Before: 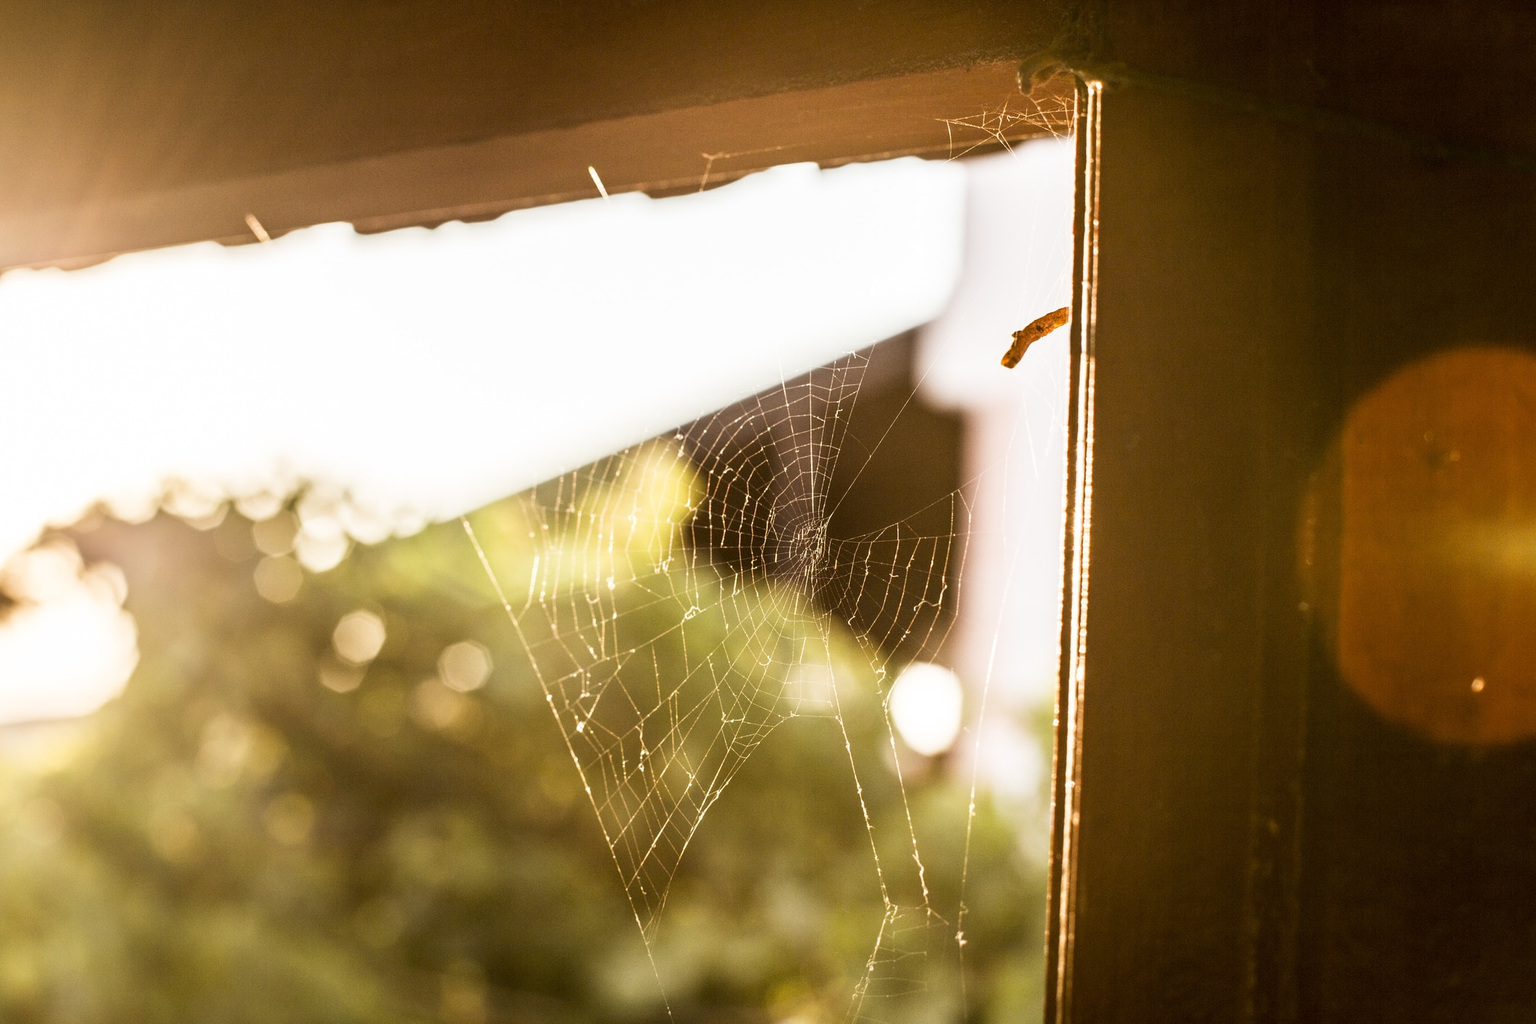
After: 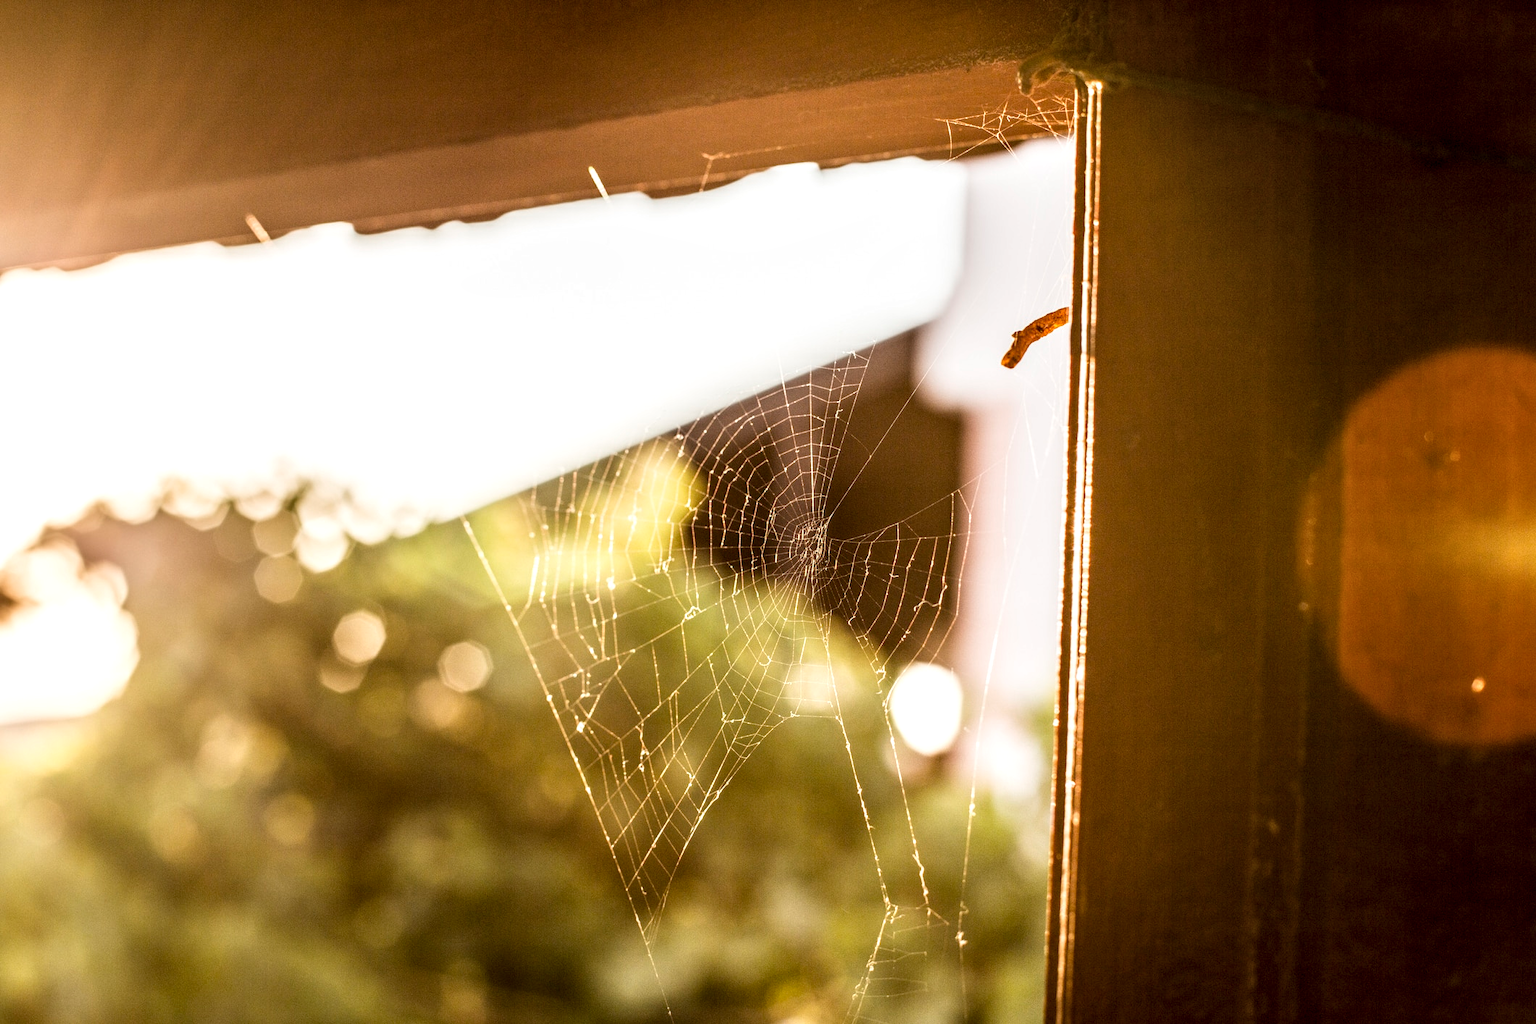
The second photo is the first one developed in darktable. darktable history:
local contrast: detail 138%
